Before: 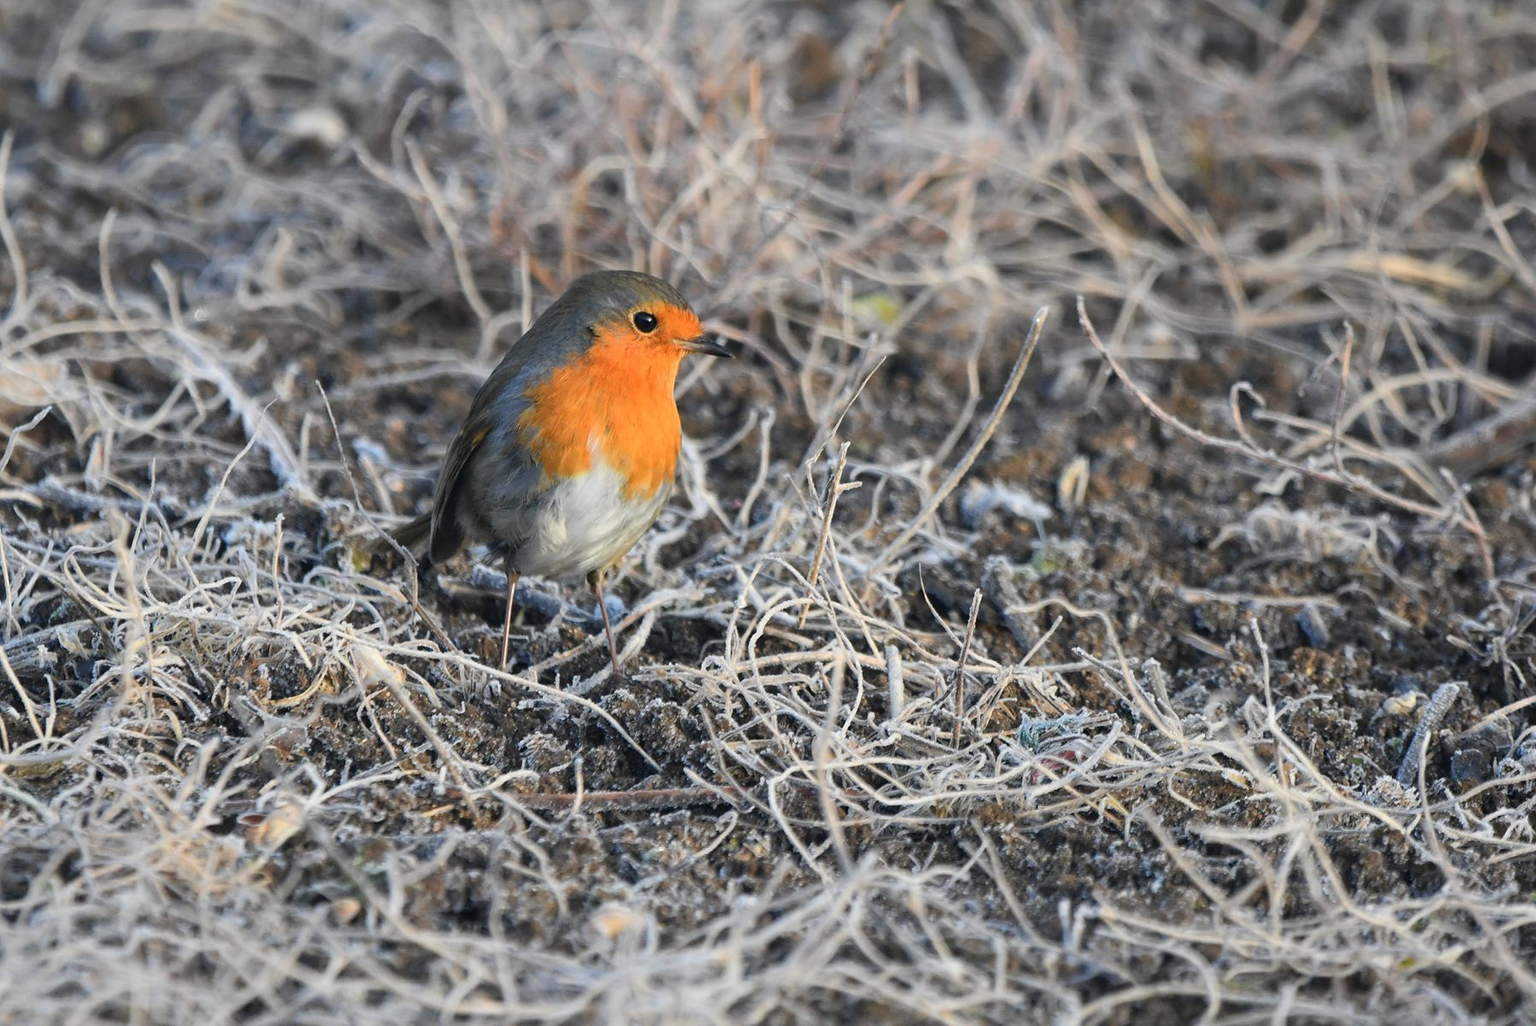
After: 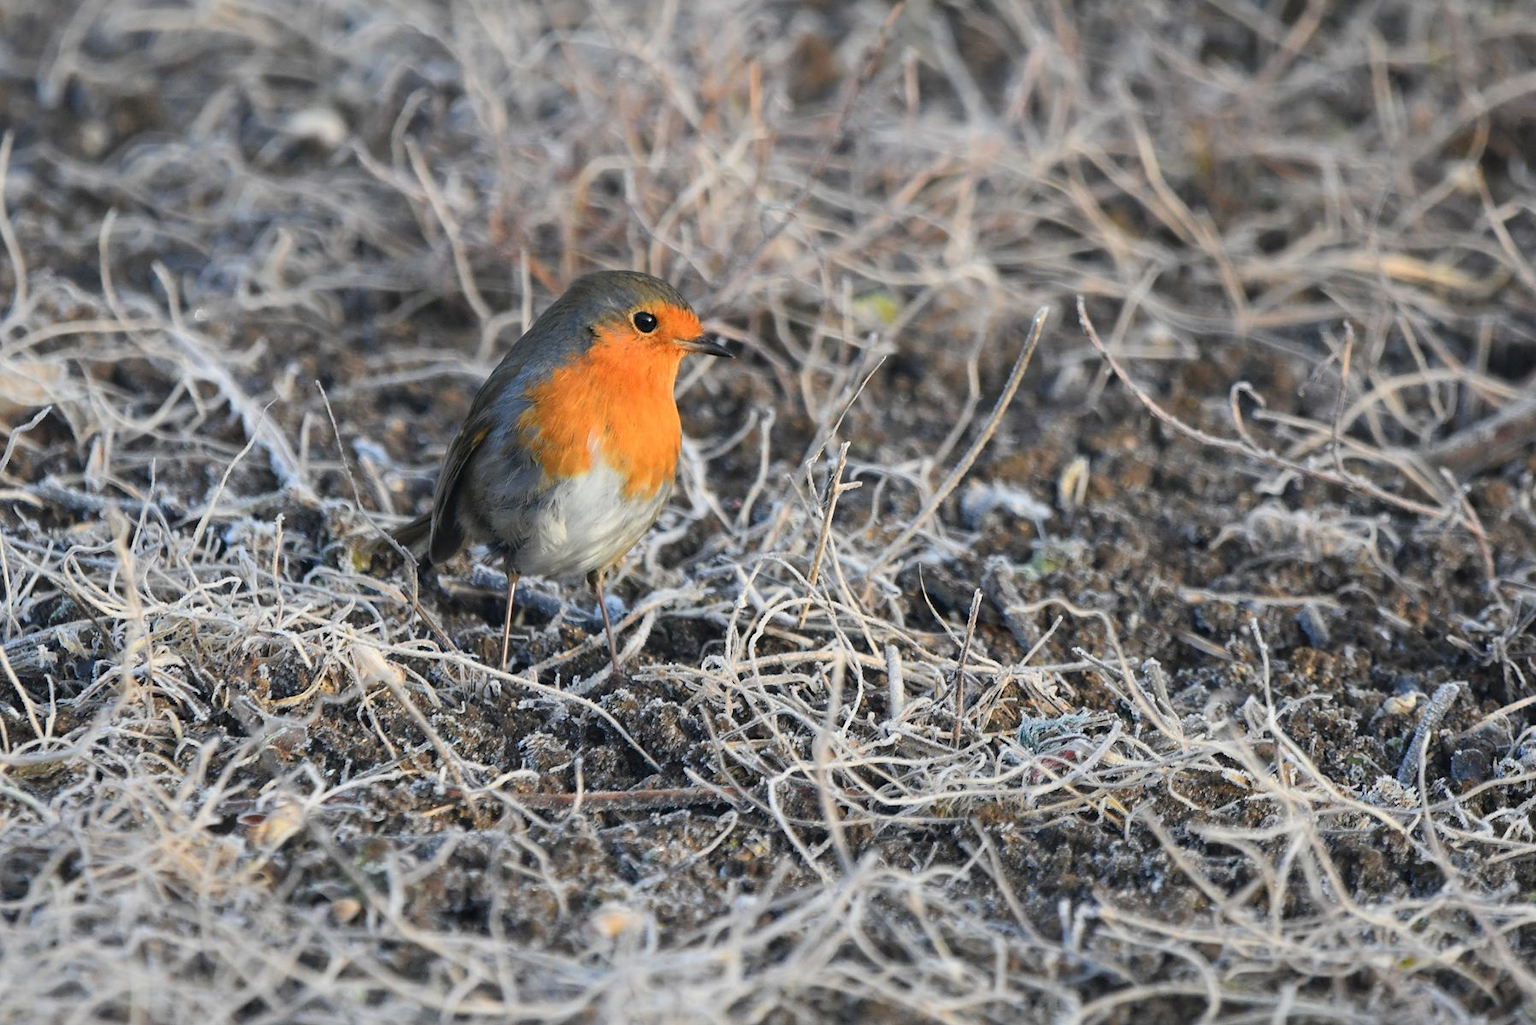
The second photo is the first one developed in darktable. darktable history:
color correction: highlights b* 0.039
